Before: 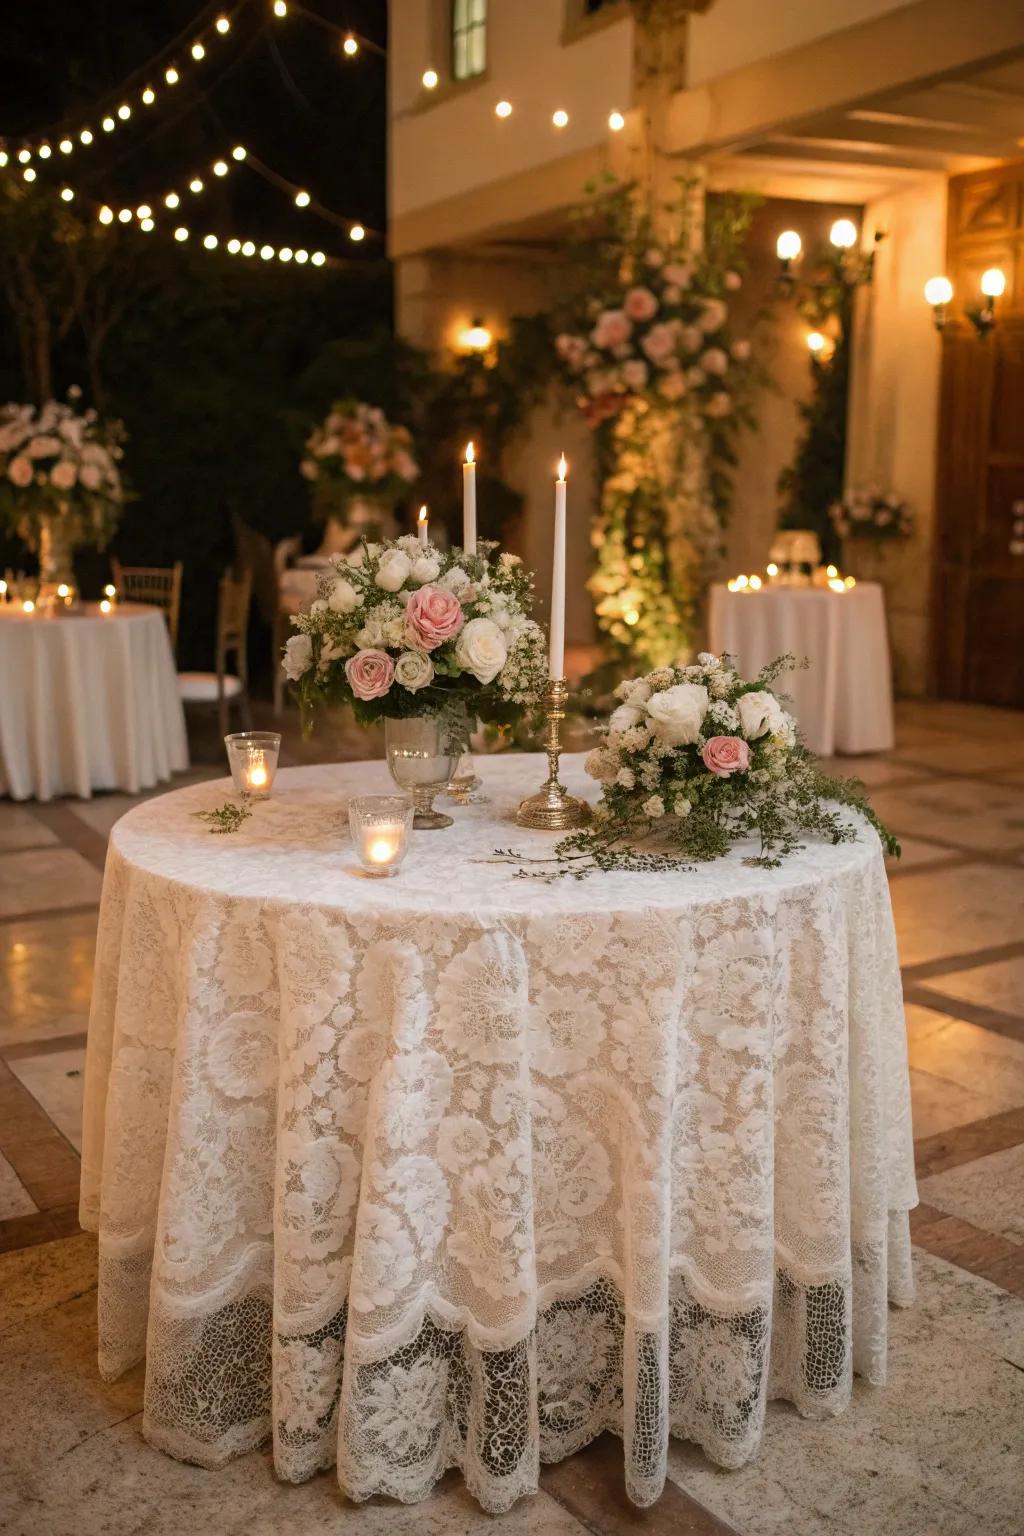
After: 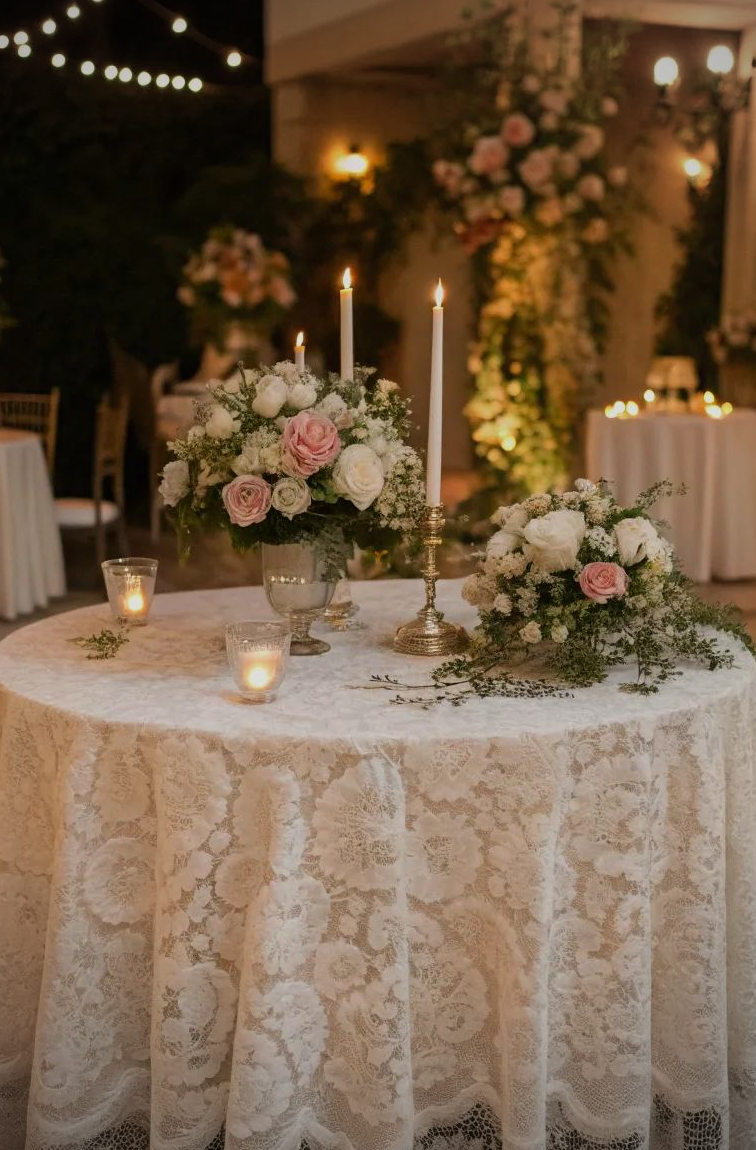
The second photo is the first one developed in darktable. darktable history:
vignetting: fall-off start 73.74%, unbound false
color correction: highlights b* 2.97
exposure: exposure -0.428 EV, compensate highlight preservation false
crop and rotate: left 12.066%, top 11.379%, right 14.012%, bottom 13.688%
